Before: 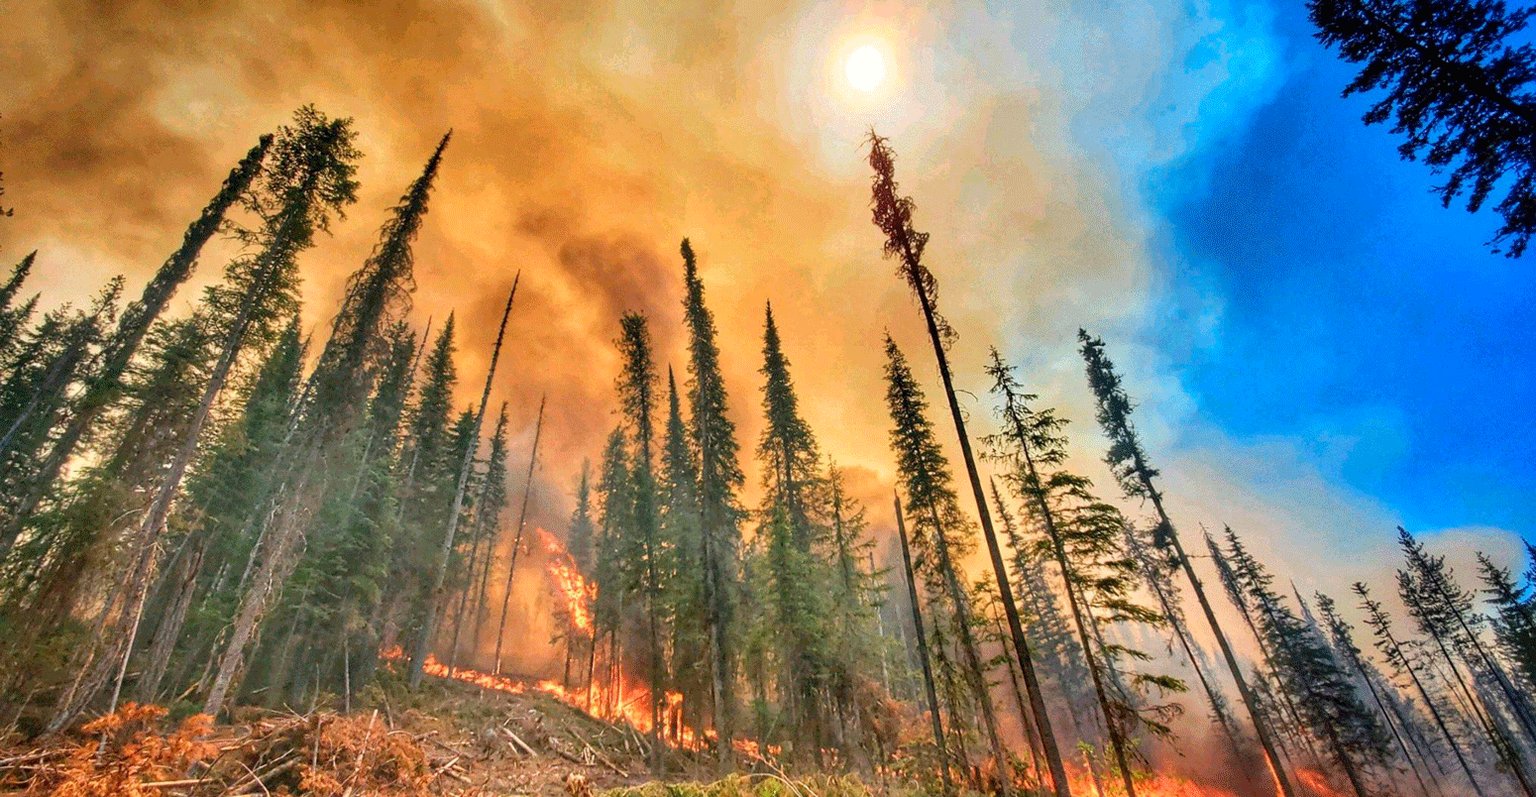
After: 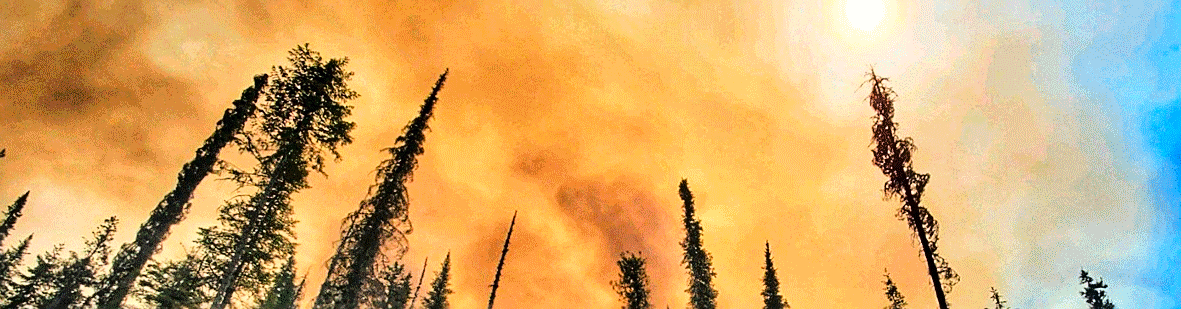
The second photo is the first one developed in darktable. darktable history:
tone curve: curves: ch0 [(0, 0) (0.003, 0.003) (0.011, 0.005) (0.025, 0.008) (0.044, 0.012) (0.069, 0.02) (0.1, 0.031) (0.136, 0.047) (0.177, 0.088) (0.224, 0.141) (0.277, 0.222) (0.335, 0.32) (0.399, 0.422) (0.468, 0.523) (0.543, 0.623) (0.623, 0.716) (0.709, 0.796) (0.801, 0.88) (0.898, 0.958) (1, 1)], color space Lab, linked channels, preserve colors none
crop: left 0.562%, top 7.651%, right 23.197%, bottom 53.884%
sharpen: on, module defaults
